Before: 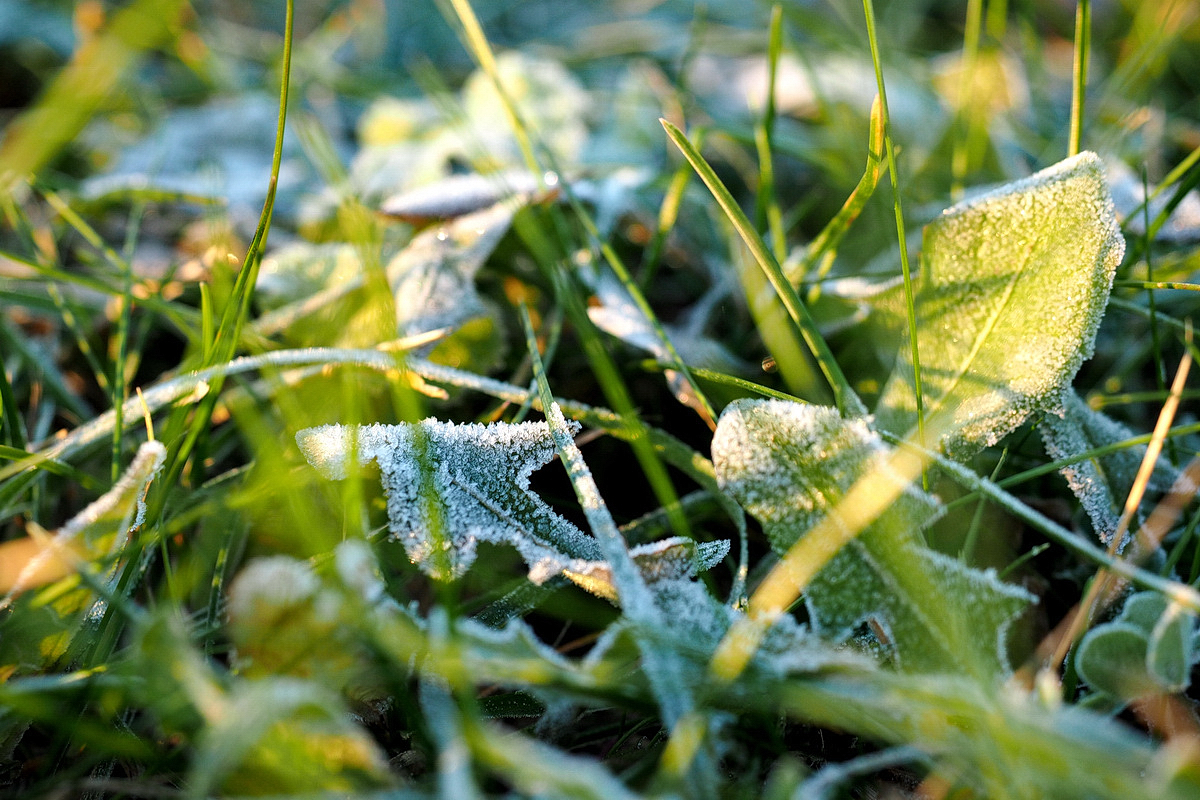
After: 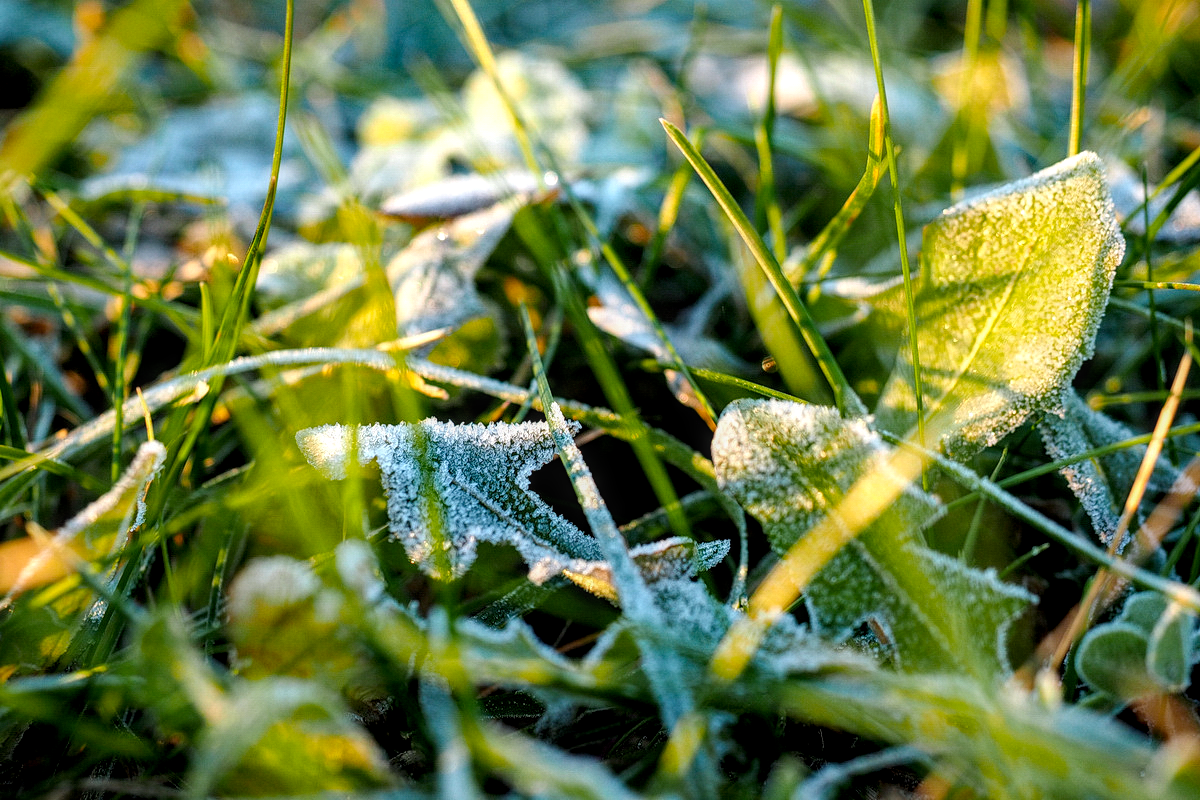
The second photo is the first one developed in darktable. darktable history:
local contrast: on, module defaults
color balance rgb: perceptual saturation grading › global saturation 10%
